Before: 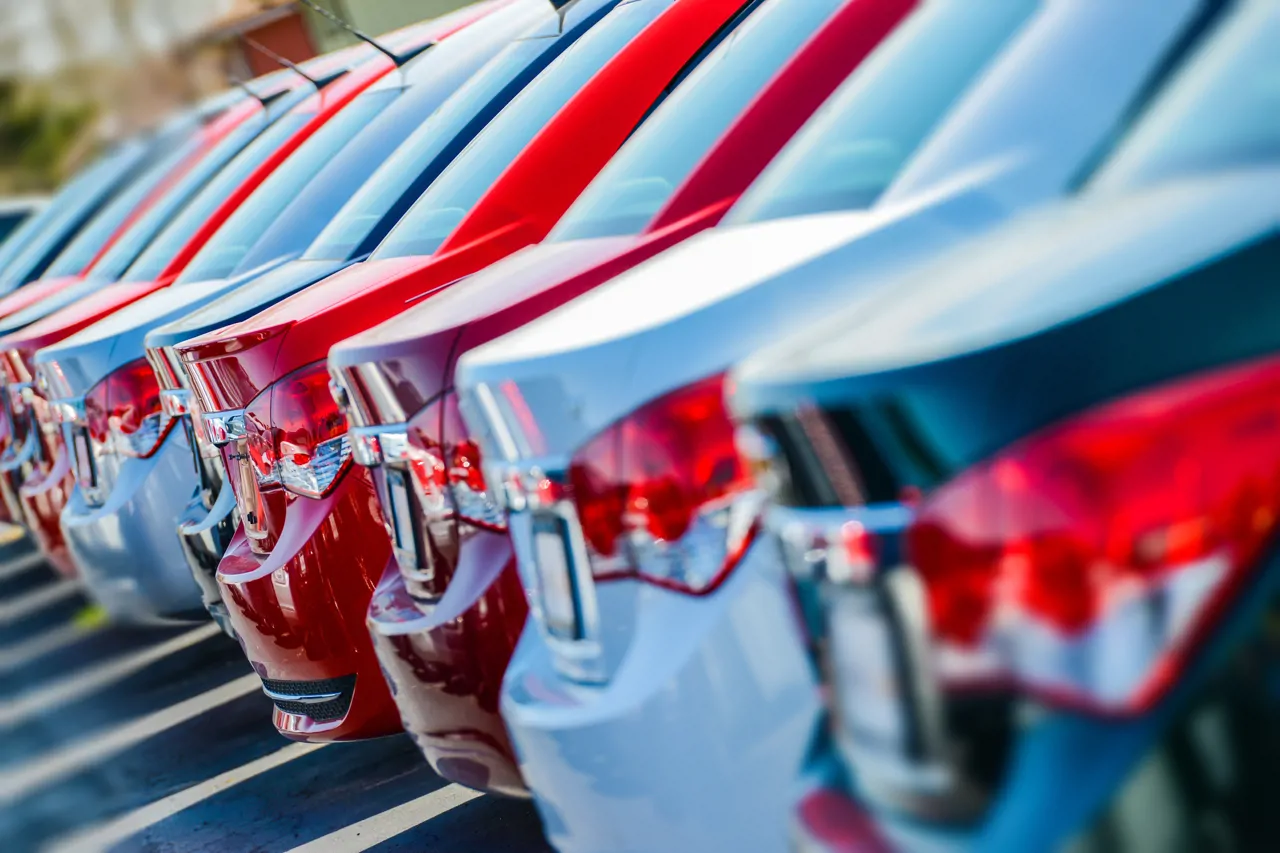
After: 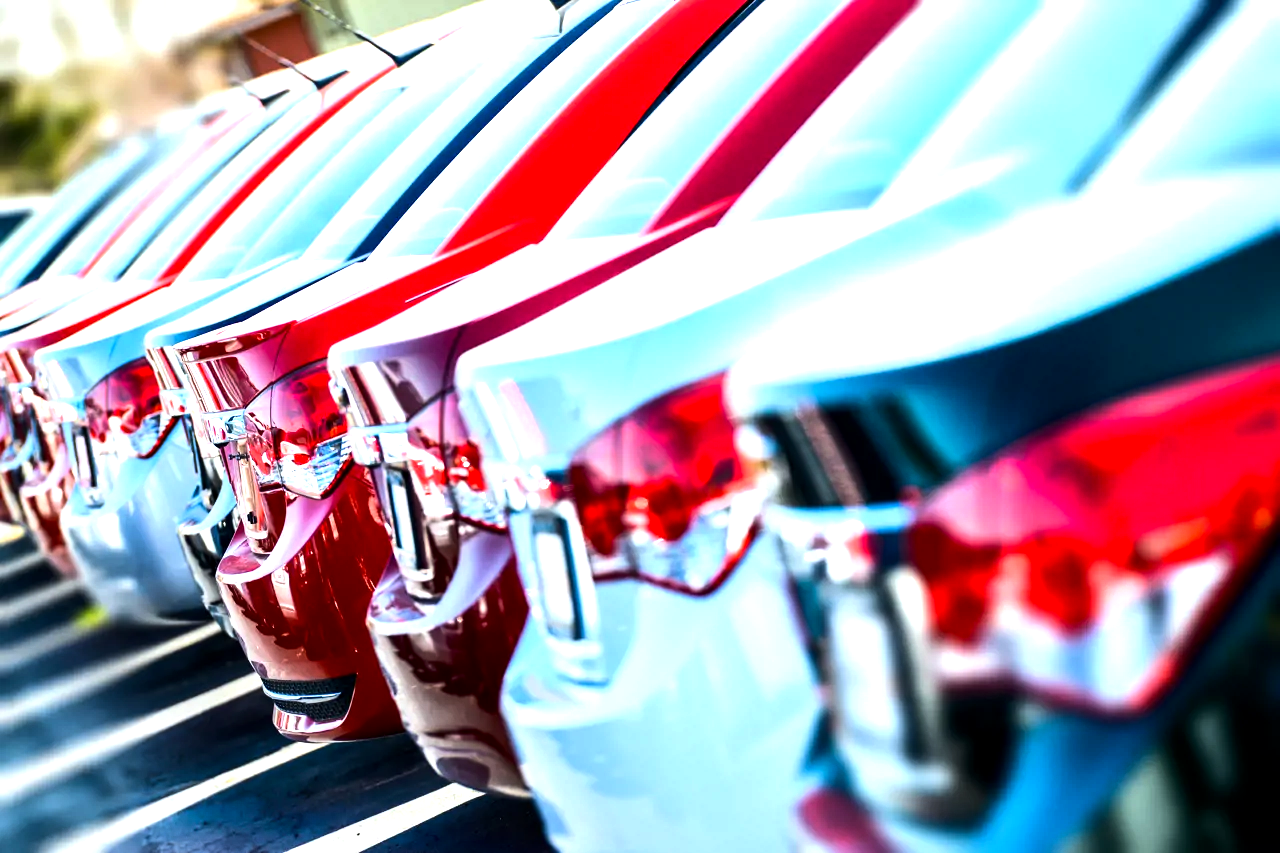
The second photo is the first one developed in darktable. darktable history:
white balance: red 0.986, blue 1.01
exposure: black level correction 0.005, exposure 0.417 EV, compensate highlight preservation false
tone equalizer: -8 EV -1.08 EV, -7 EV -1.01 EV, -6 EV -0.867 EV, -5 EV -0.578 EV, -3 EV 0.578 EV, -2 EV 0.867 EV, -1 EV 1.01 EV, +0 EV 1.08 EV, edges refinement/feathering 500, mask exposure compensation -1.57 EV, preserve details no
